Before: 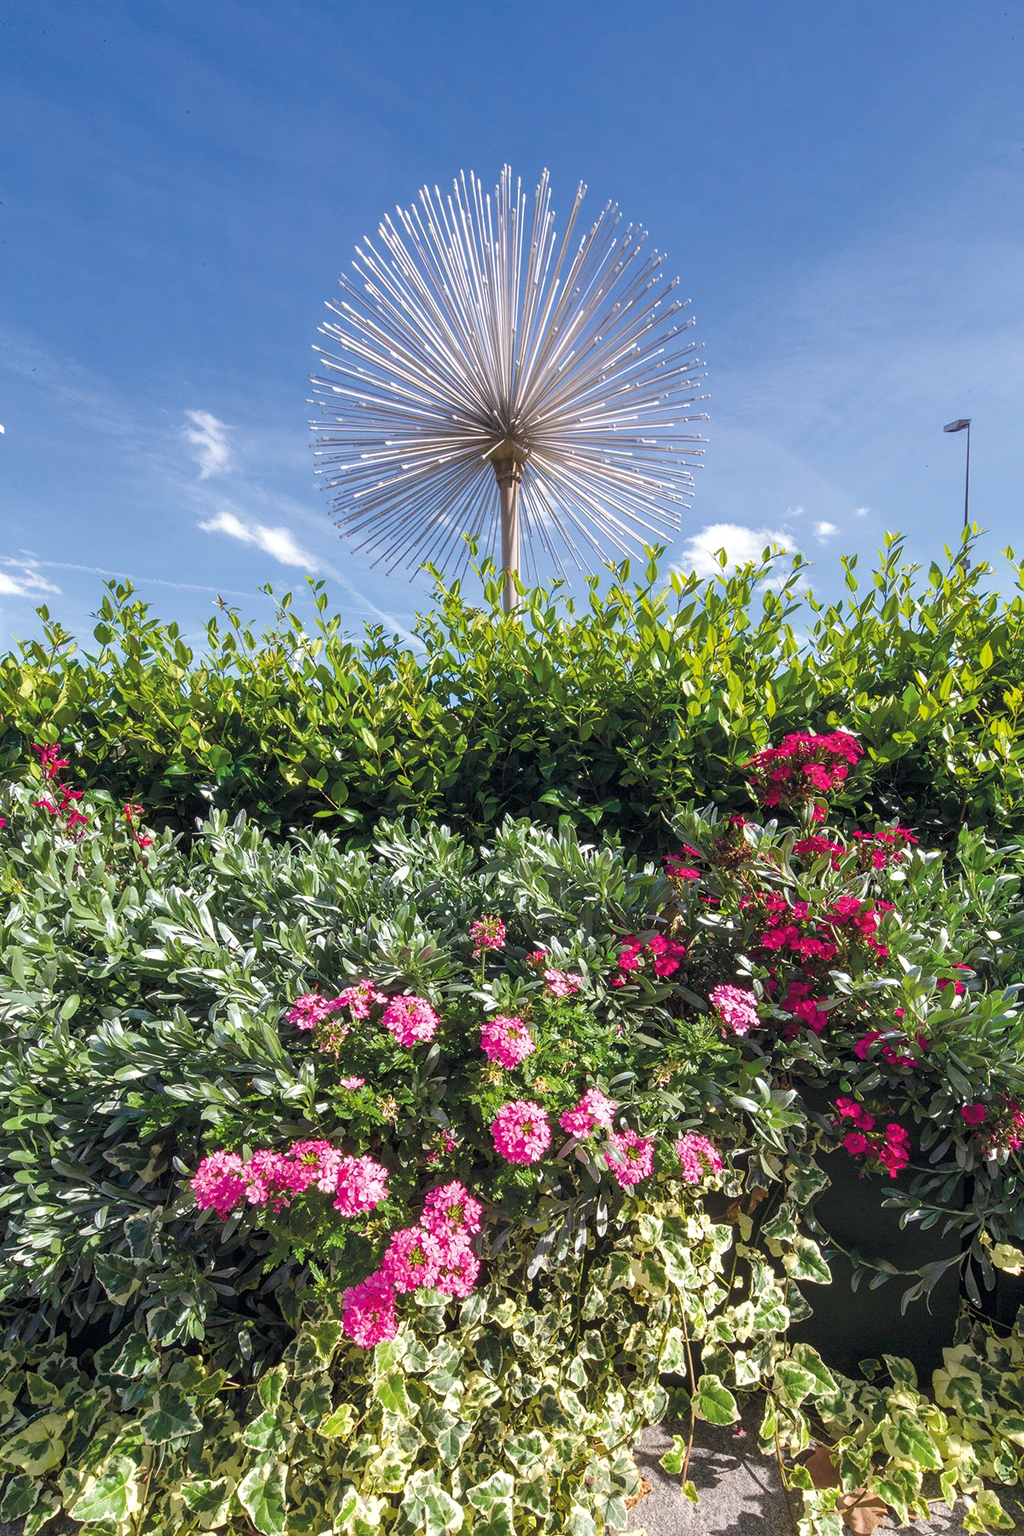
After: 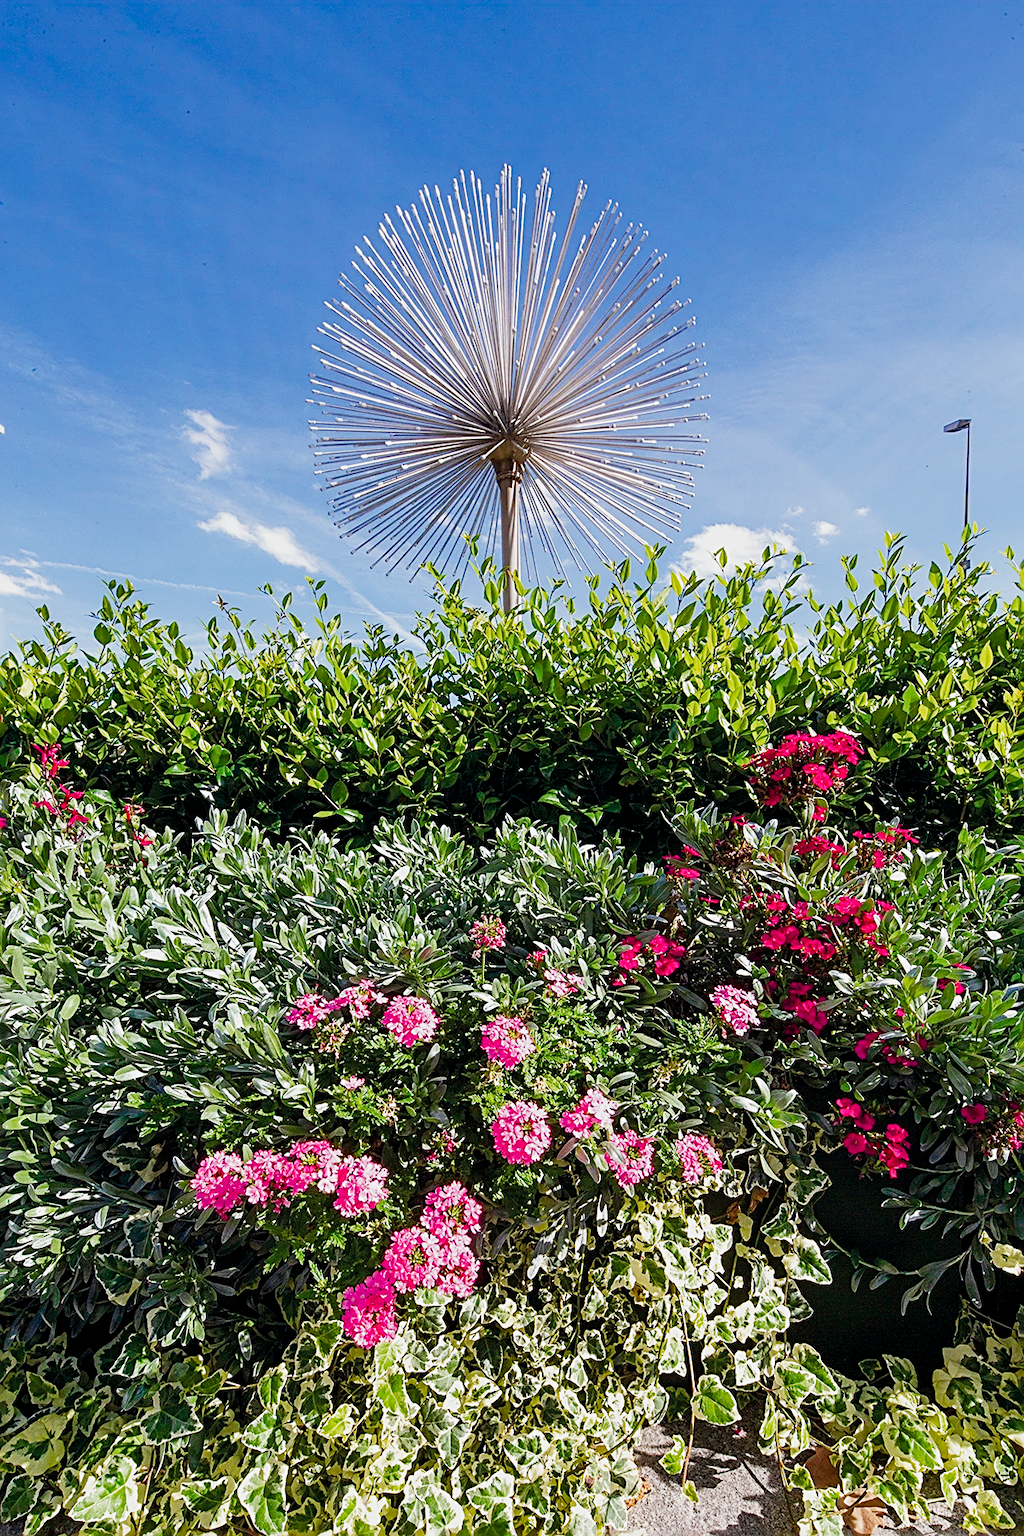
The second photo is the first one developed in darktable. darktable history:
sharpen: radius 2.607, amount 0.7
filmic rgb: middle gray luminance 12.79%, black relative exposure -10.15 EV, white relative exposure 3.47 EV, target black luminance 0%, hardness 5.67, latitude 44.85%, contrast 1.222, highlights saturation mix 5.97%, shadows ↔ highlights balance 27.2%, preserve chrominance no, color science v5 (2021), iterations of high-quality reconstruction 0
